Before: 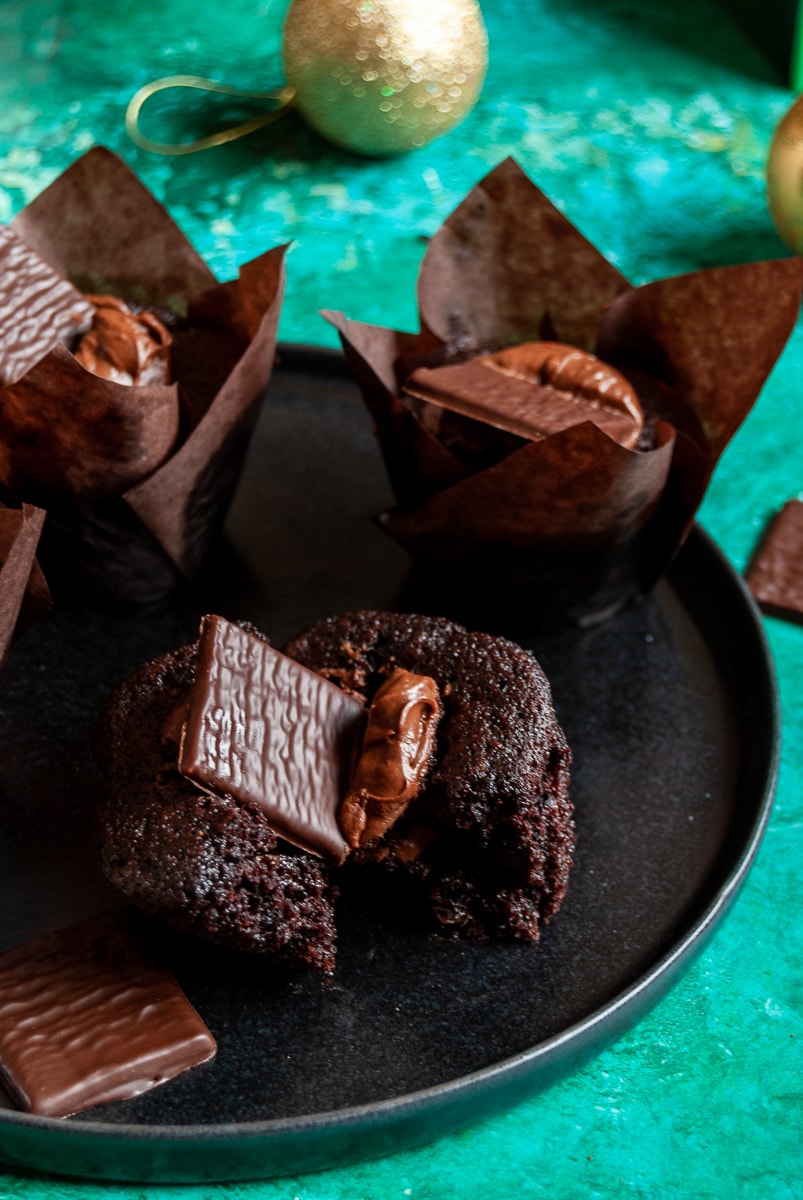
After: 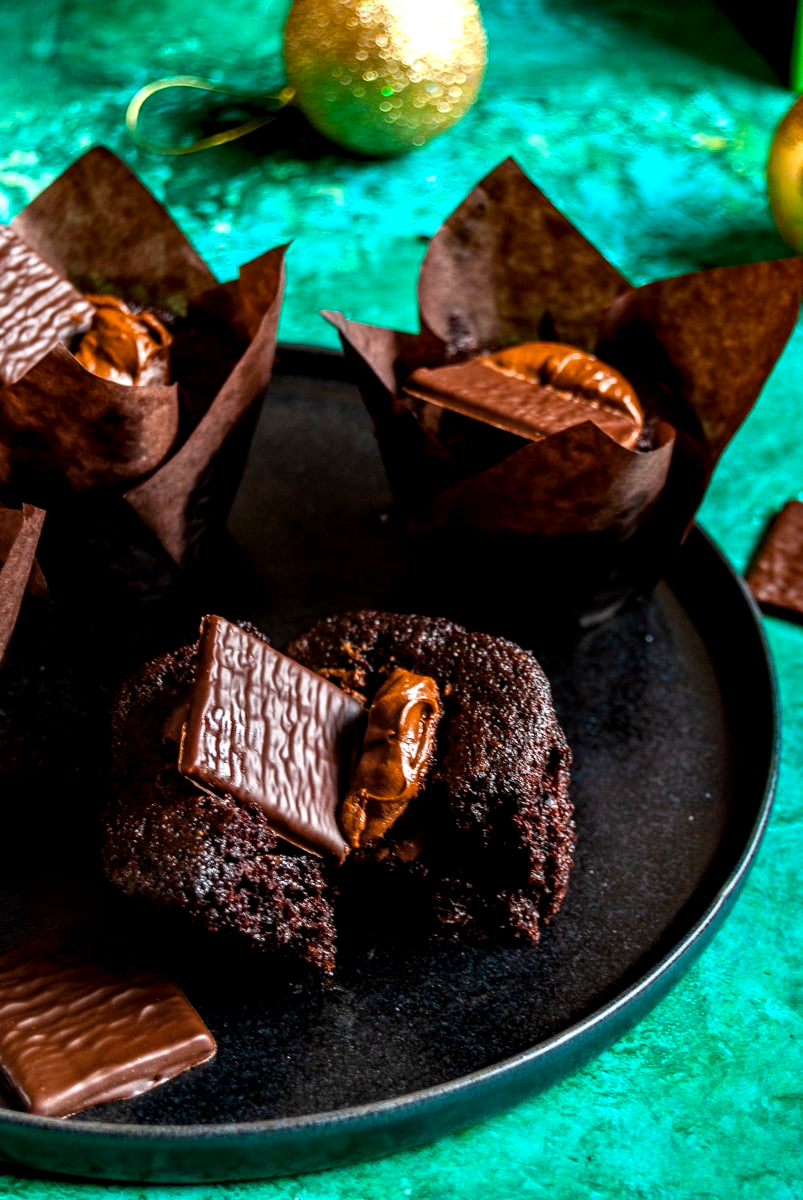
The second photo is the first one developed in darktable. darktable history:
color balance rgb: linear chroma grading › global chroma 50%, perceptual saturation grading › global saturation 2.34%, global vibrance 6.64%, contrast 12.71%, saturation formula JzAzBz (2021)
local contrast: detail 150%
